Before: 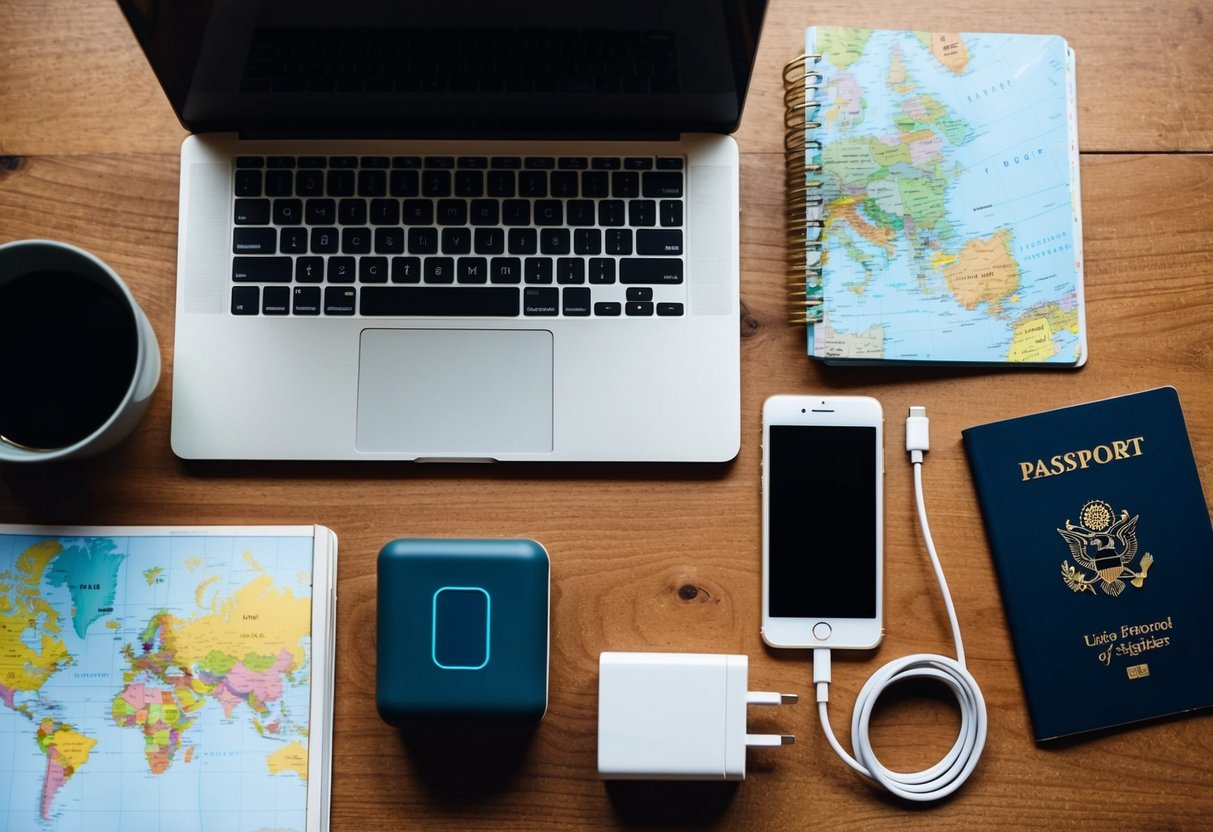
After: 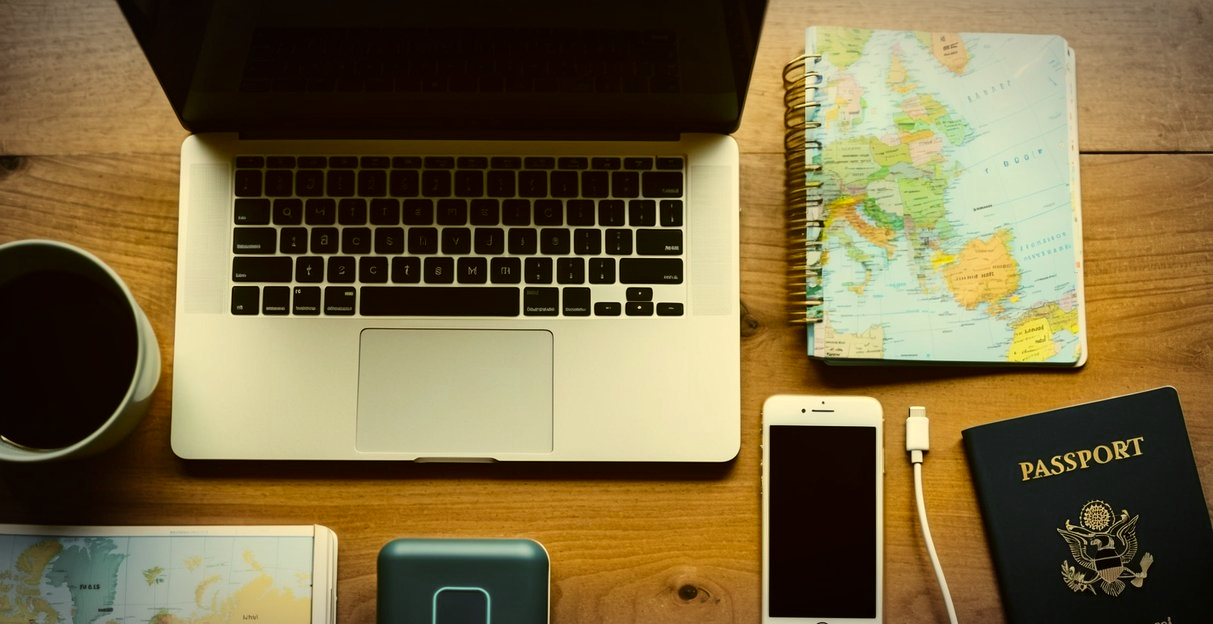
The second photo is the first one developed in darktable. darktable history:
crop: bottom 24.994%
color correction: highlights a* 0.134, highlights b* 28.85, shadows a* -0.279, shadows b* 21.3
contrast brightness saturation: contrast 0.097, brightness 0.021, saturation 0.019
vignetting: automatic ratio true, unbound false
